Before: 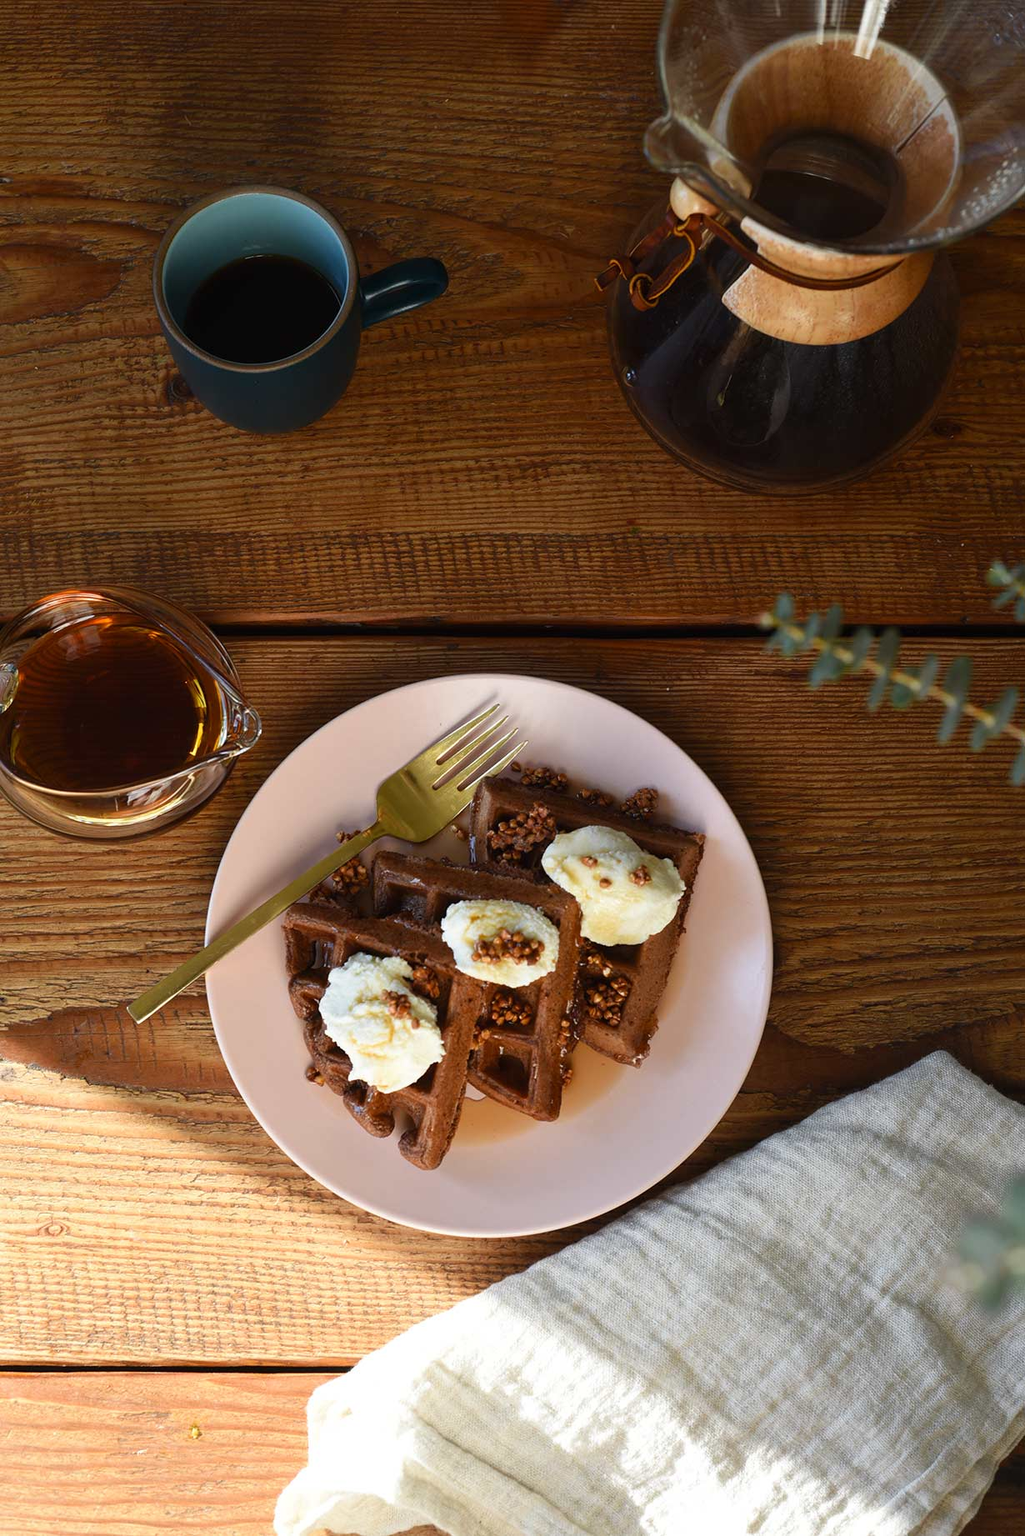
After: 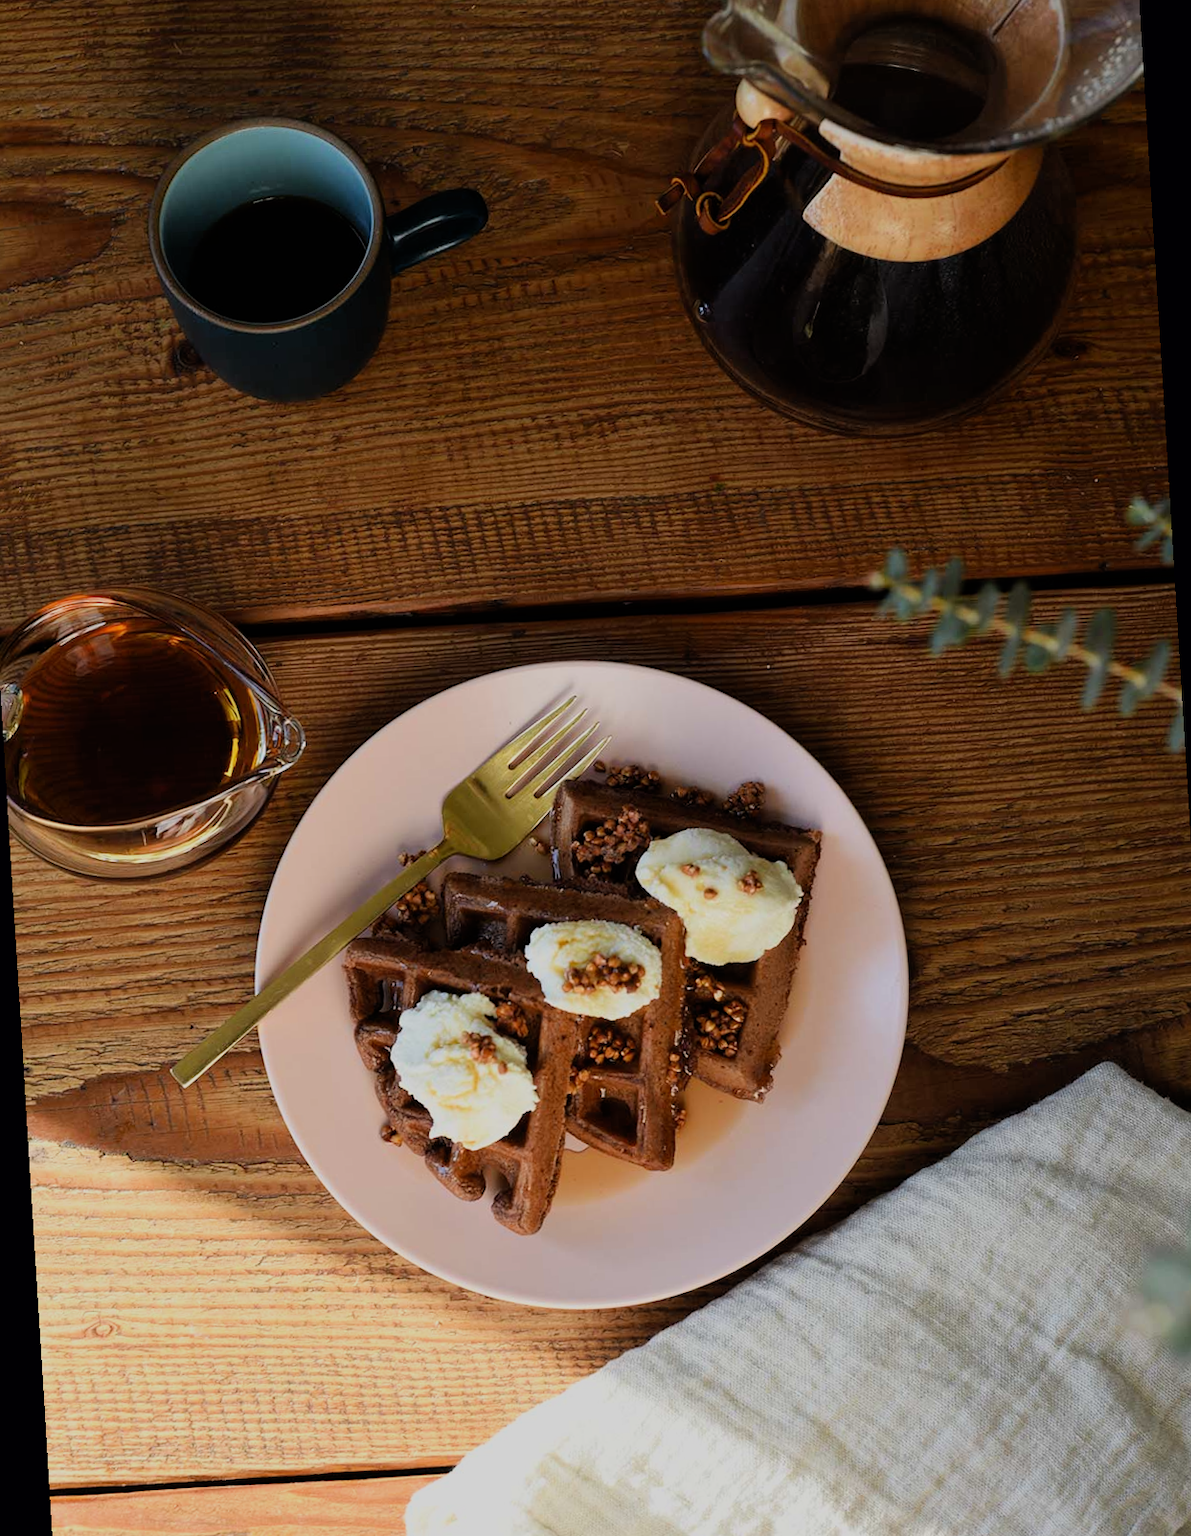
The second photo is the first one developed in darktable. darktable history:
filmic rgb: black relative exposure -7.48 EV, white relative exposure 4.83 EV, hardness 3.4, color science v6 (2022)
rotate and perspective: rotation -3.52°, crop left 0.036, crop right 0.964, crop top 0.081, crop bottom 0.919
